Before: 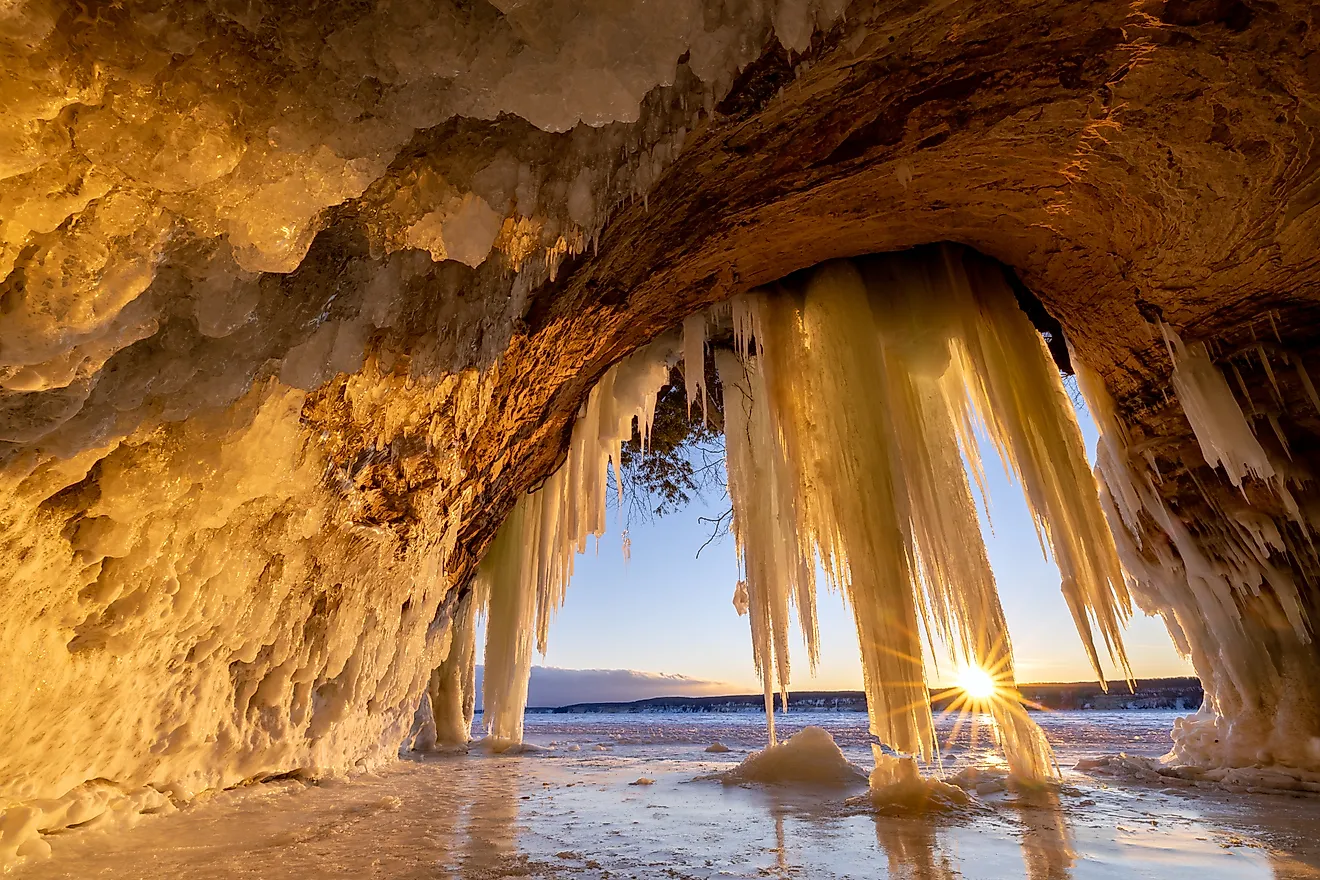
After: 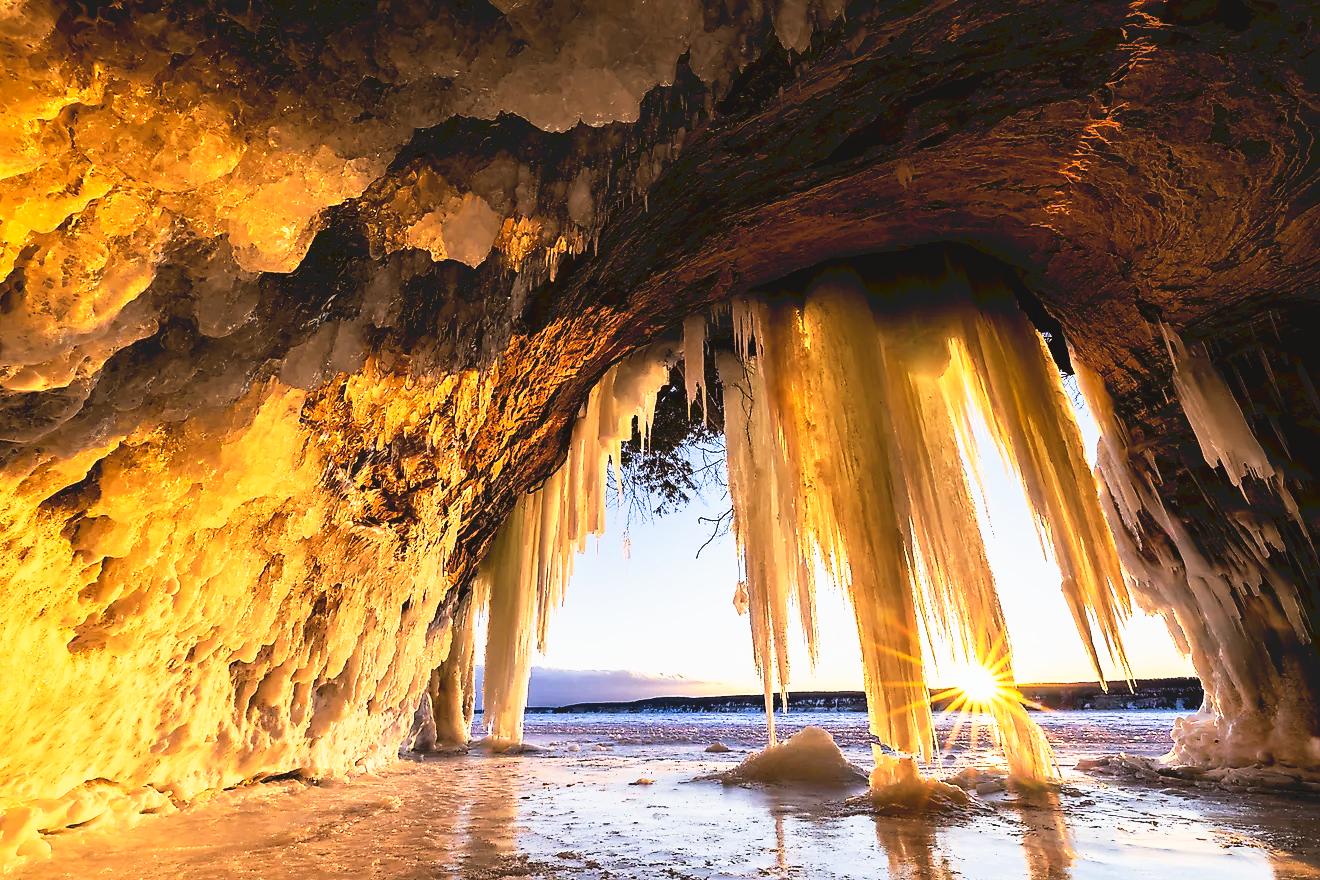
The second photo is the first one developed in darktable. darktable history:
filmic rgb: black relative exposure -5 EV, hardness 2.88, contrast 1.3, highlights saturation mix -30%
tone curve: curves: ch0 [(0, 0) (0.003, 0.116) (0.011, 0.116) (0.025, 0.113) (0.044, 0.114) (0.069, 0.118) (0.1, 0.137) (0.136, 0.171) (0.177, 0.213) (0.224, 0.259) (0.277, 0.316) (0.335, 0.381) (0.399, 0.458) (0.468, 0.548) (0.543, 0.654) (0.623, 0.775) (0.709, 0.895) (0.801, 0.972) (0.898, 0.991) (1, 1)], preserve colors none
